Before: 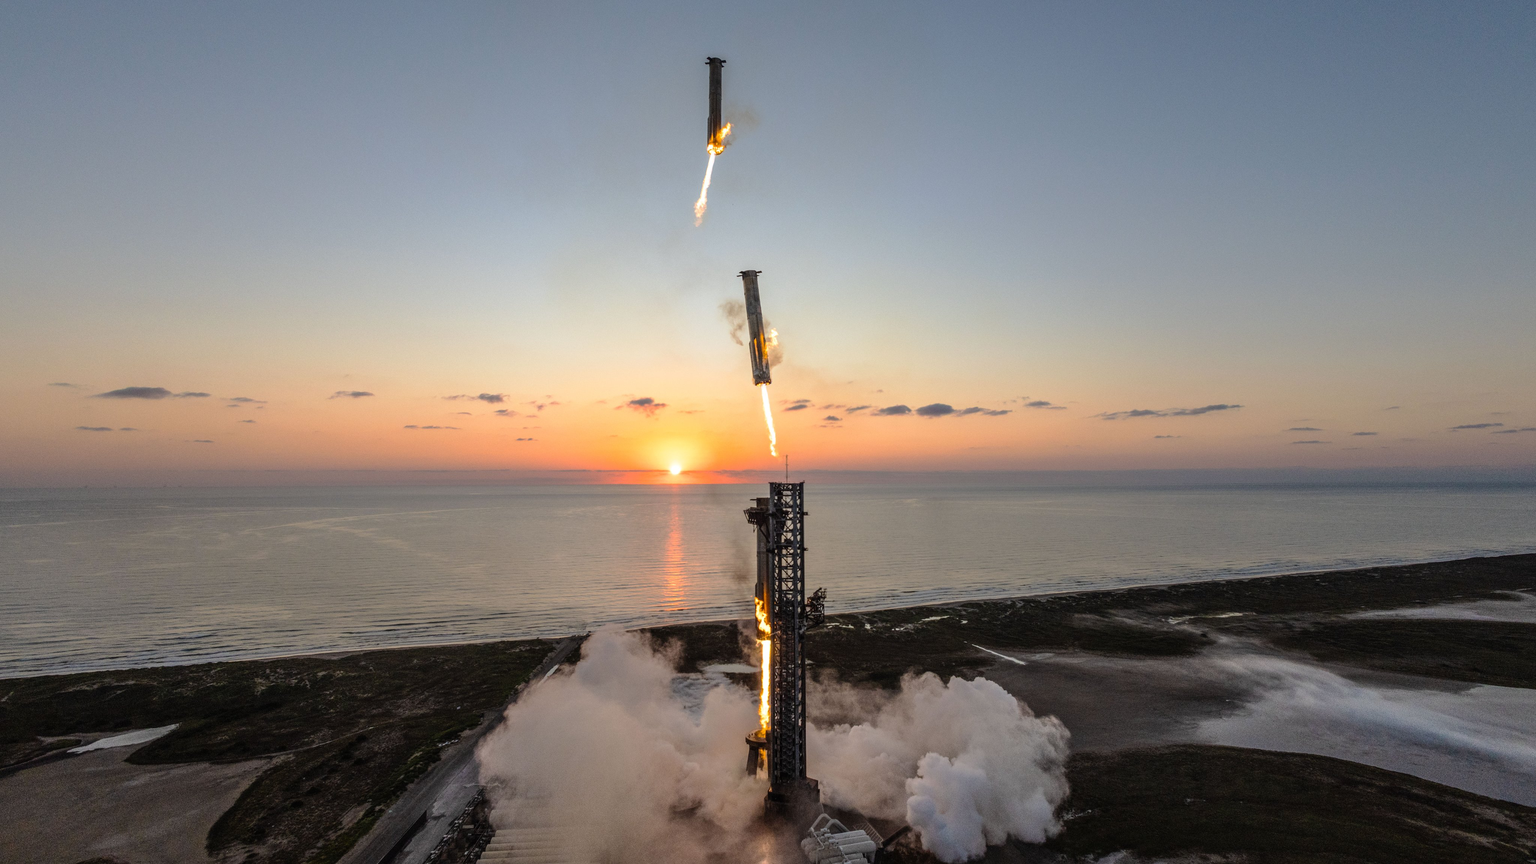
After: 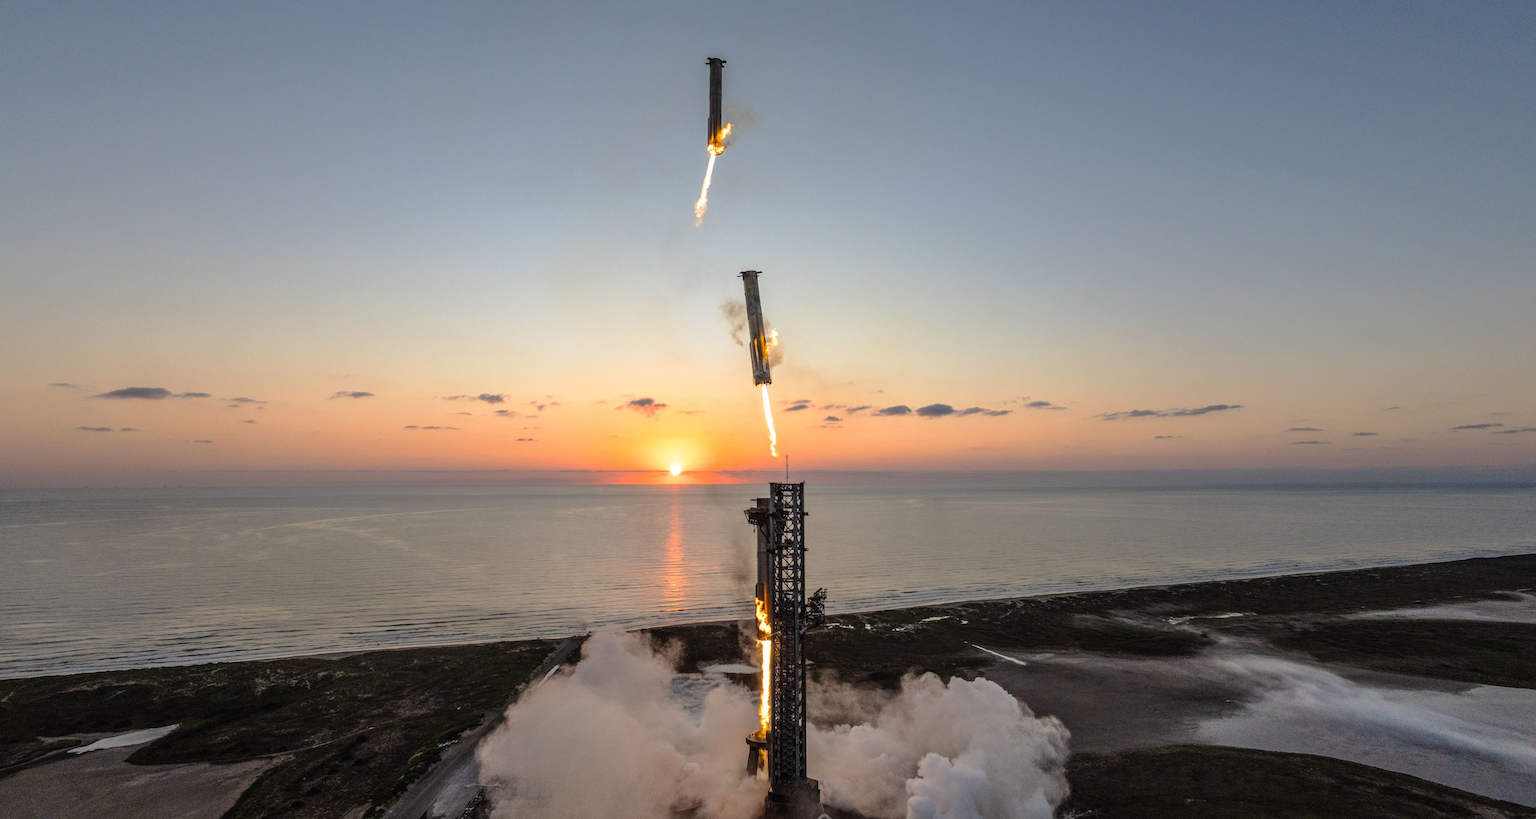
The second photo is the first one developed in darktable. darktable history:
crop and rotate: top 0.007%, bottom 5.083%
